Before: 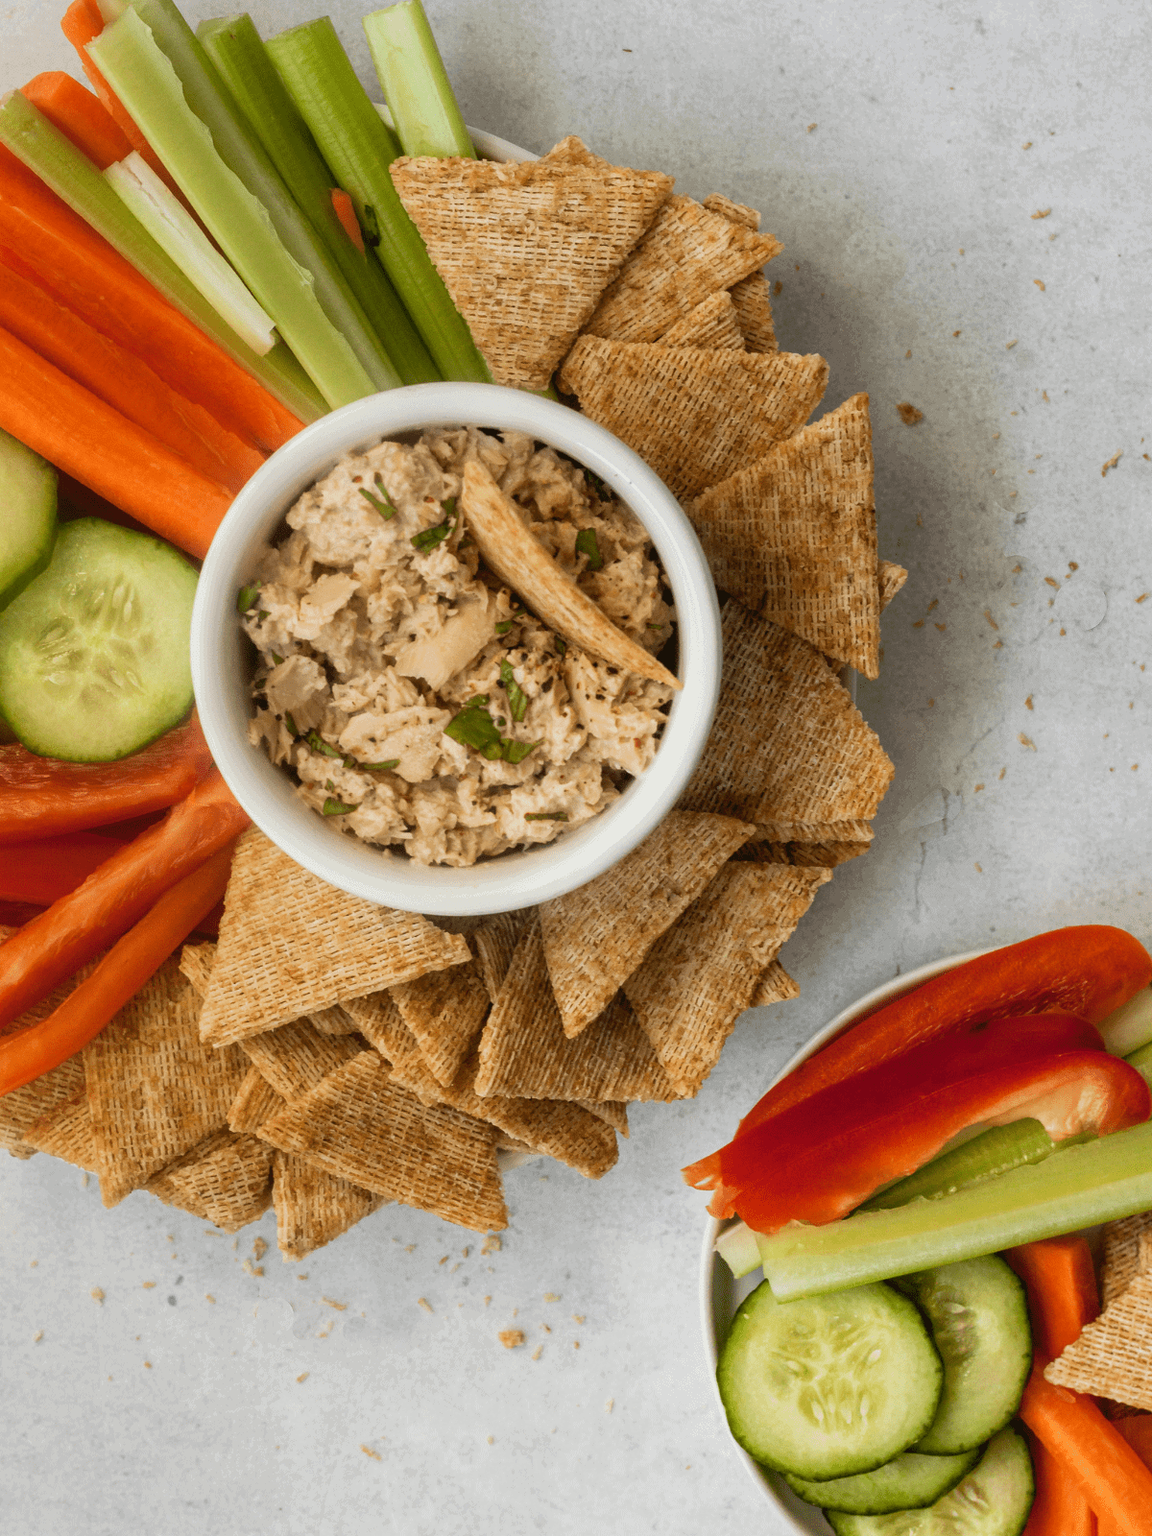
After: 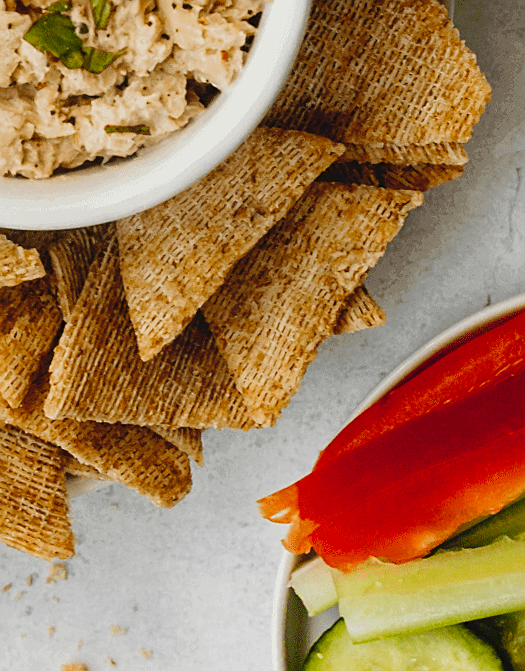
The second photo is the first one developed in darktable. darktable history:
tone curve: curves: ch0 [(0, 0) (0.003, 0.048) (0.011, 0.048) (0.025, 0.048) (0.044, 0.049) (0.069, 0.048) (0.1, 0.052) (0.136, 0.071) (0.177, 0.109) (0.224, 0.157) (0.277, 0.233) (0.335, 0.32) (0.399, 0.404) (0.468, 0.496) (0.543, 0.582) (0.623, 0.653) (0.709, 0.738) (0.801, 0.811) (0.898, 0.895) (1, 1)], preserve colors none
crop: left 37.221%, top 45.169%, right 20.63%, bottom 13.777%
sharpen: on, module defaults
local contrast: mode bilateral grid, contrast 100, coarseness 100, detail 91%, midtone range 0.2
rotate and perspective: rotation 1.72°, automatic cropping off
